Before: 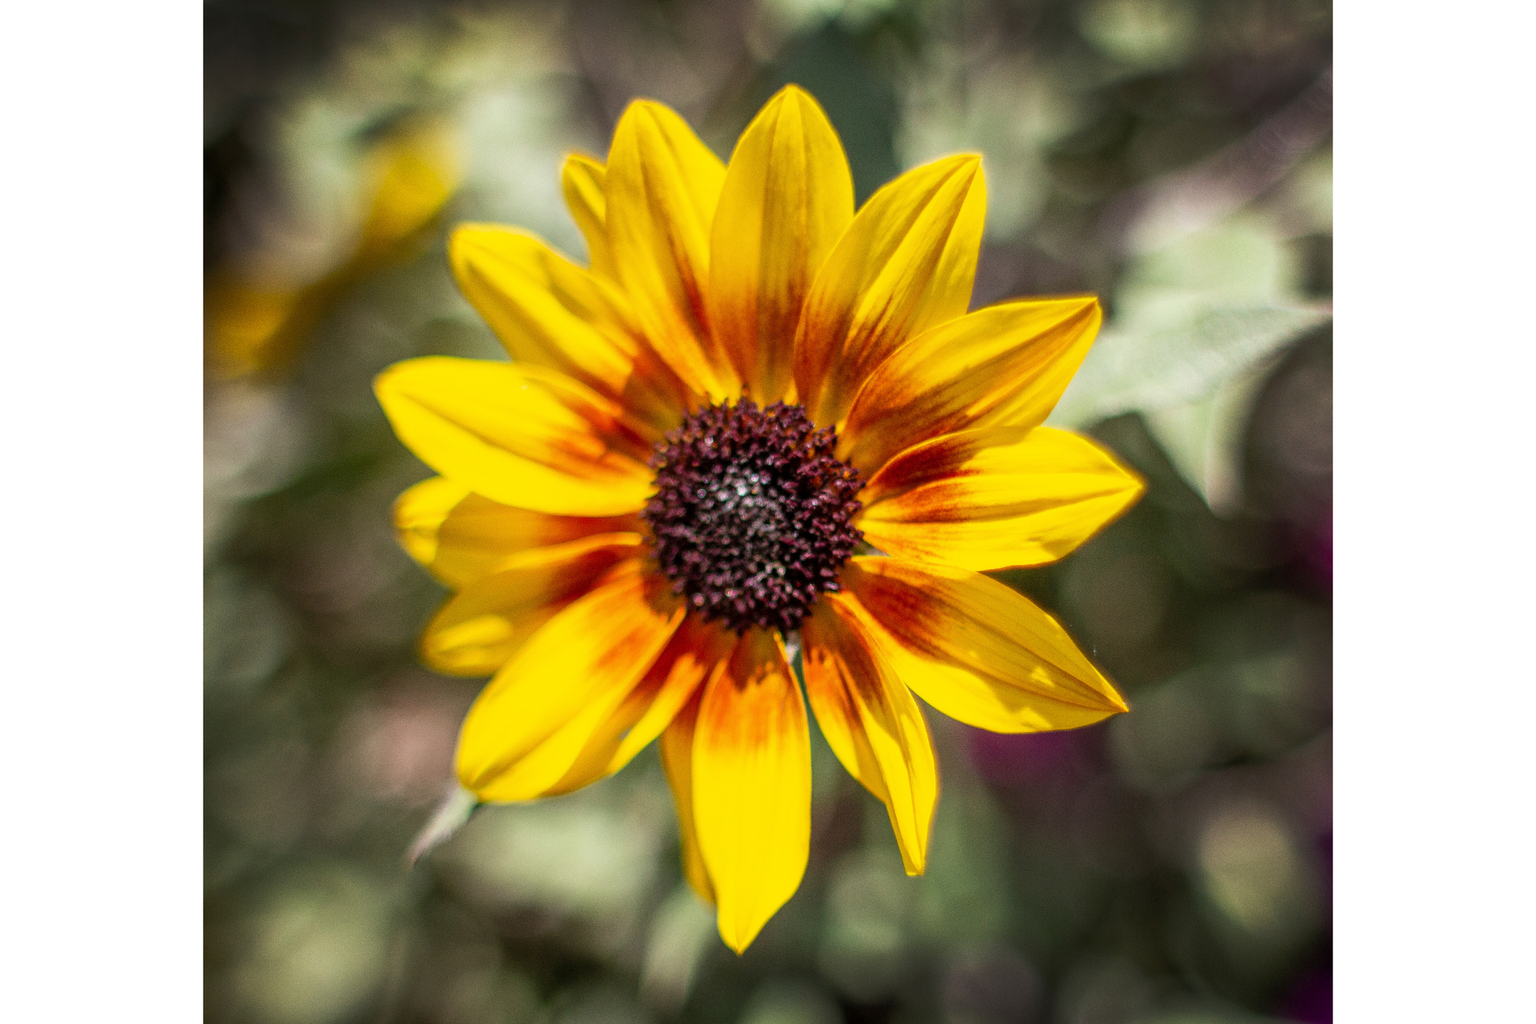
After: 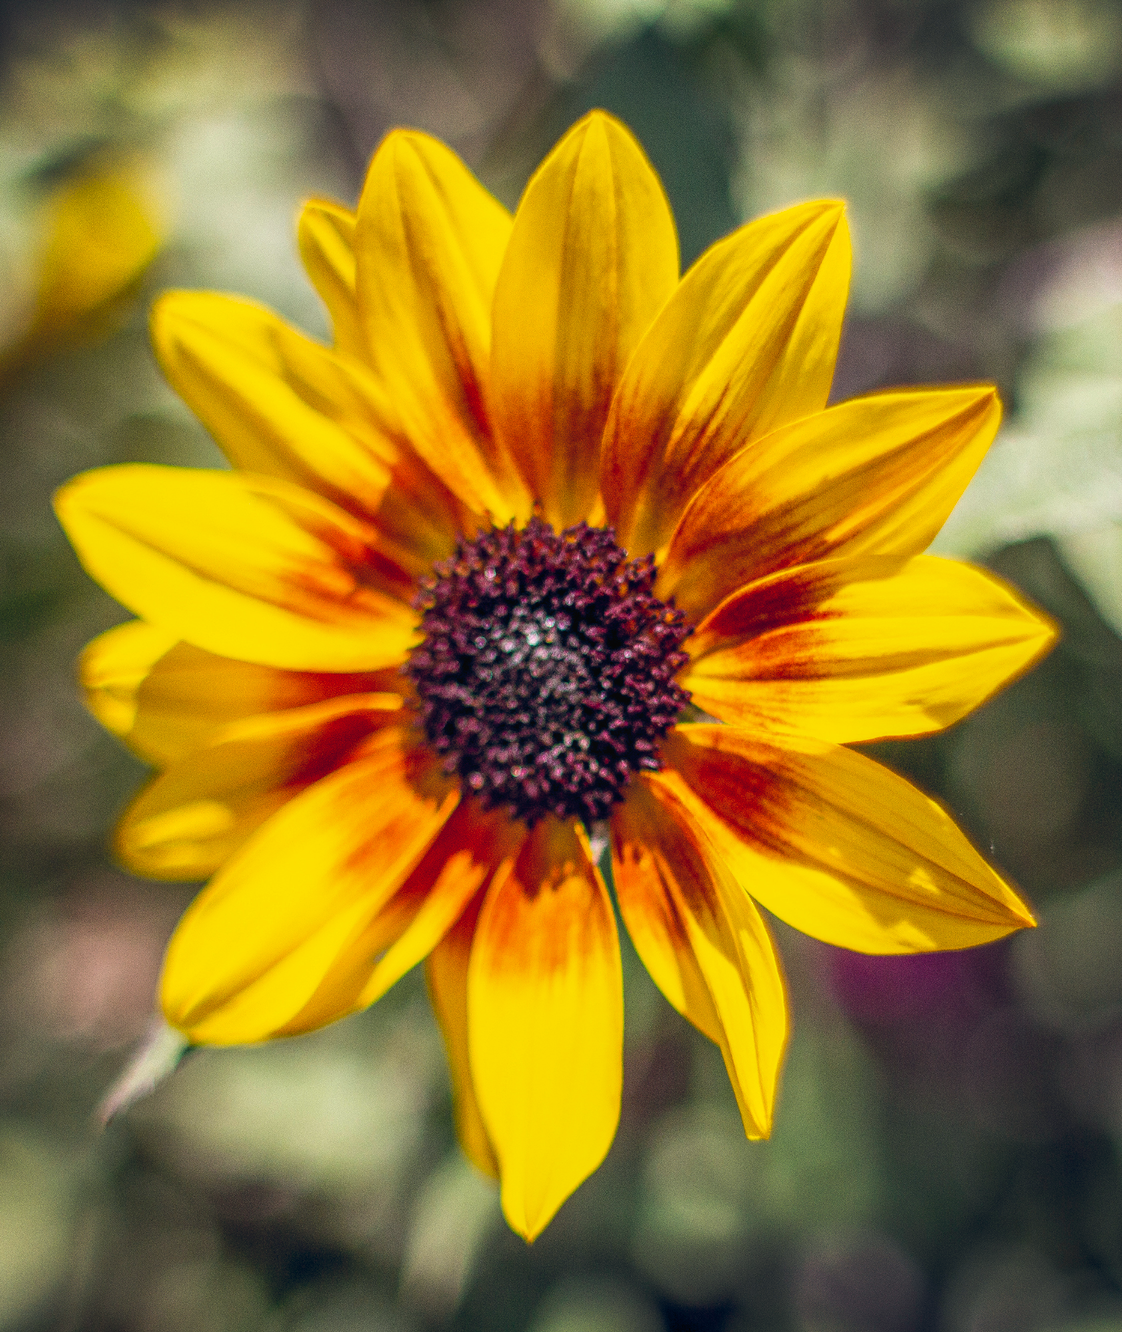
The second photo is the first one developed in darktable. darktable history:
local contrast: detail 110%
crop: left 21.674%, right 22.086%
color balance rgb: shadows lift › hue 87.51°, highlights gain › chroma 0.68%, highlights gain › hue 55.1°, global offset › chroma 0.13%, global offset › hue 253.66°, linear chroma grading › global chroma 0.5%, perceptual saturation grading › global saturation 16.38%
